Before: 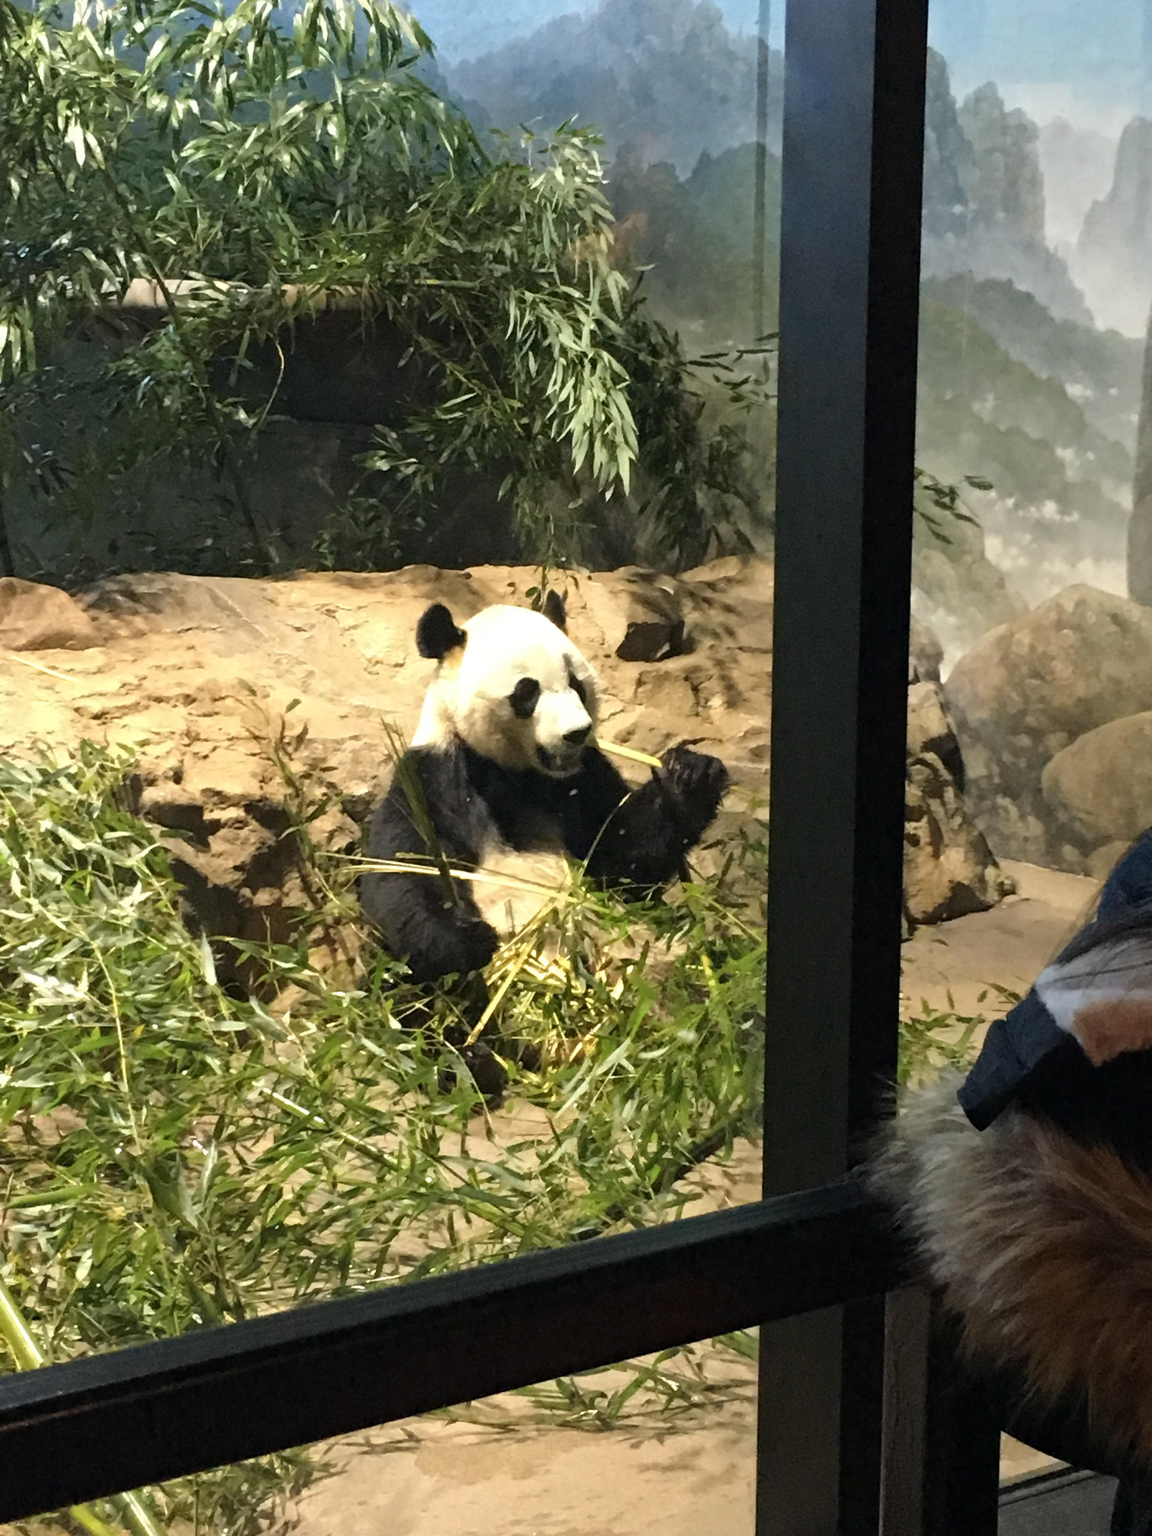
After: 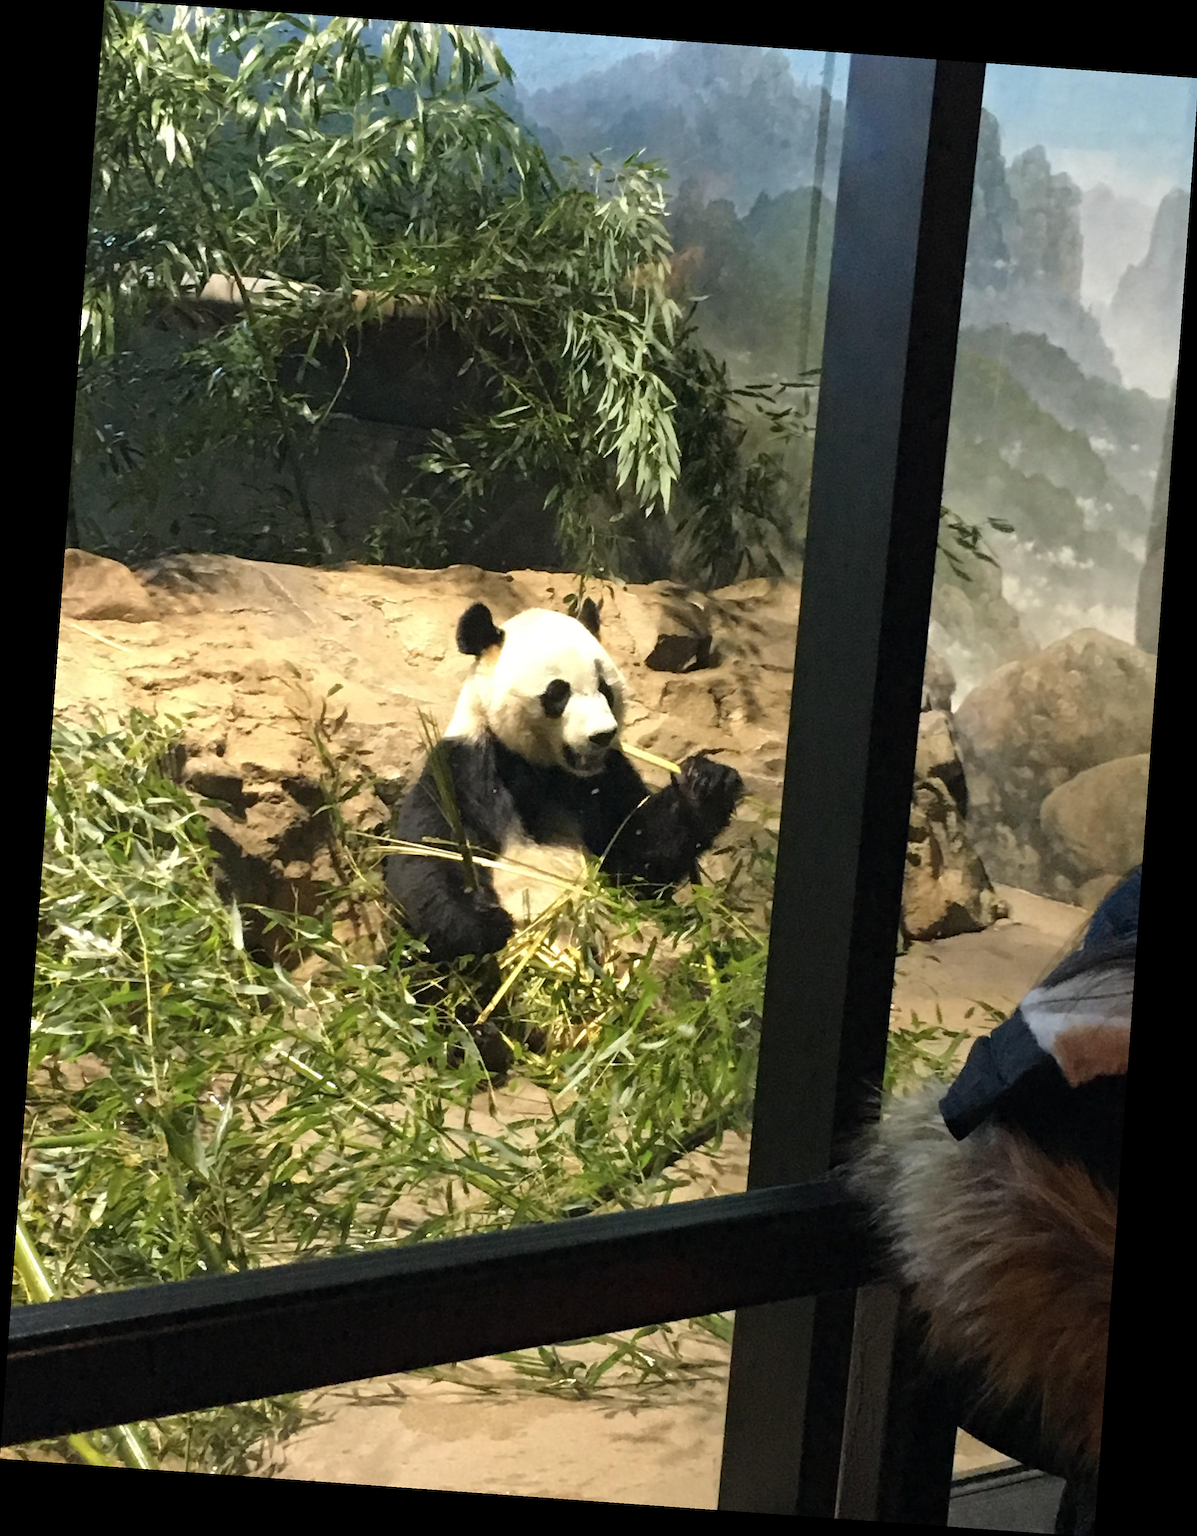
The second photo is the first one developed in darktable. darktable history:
rotate and perspective: rotation 4.1°, automatic cropping off
sharpen: radius 1, threshold 1
